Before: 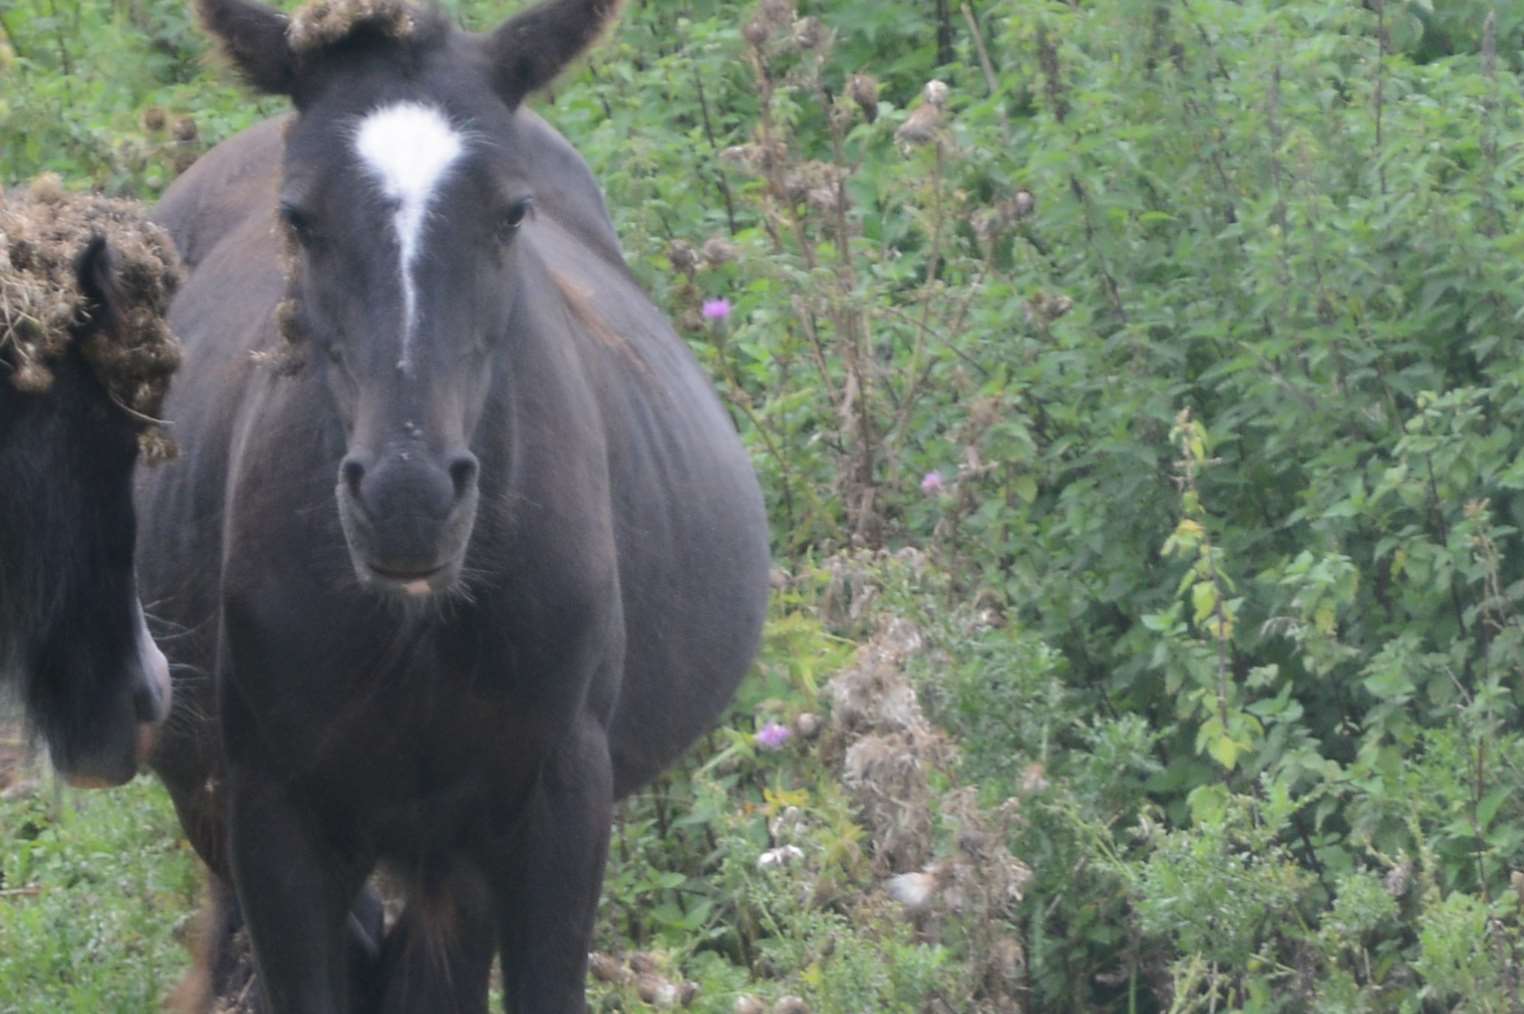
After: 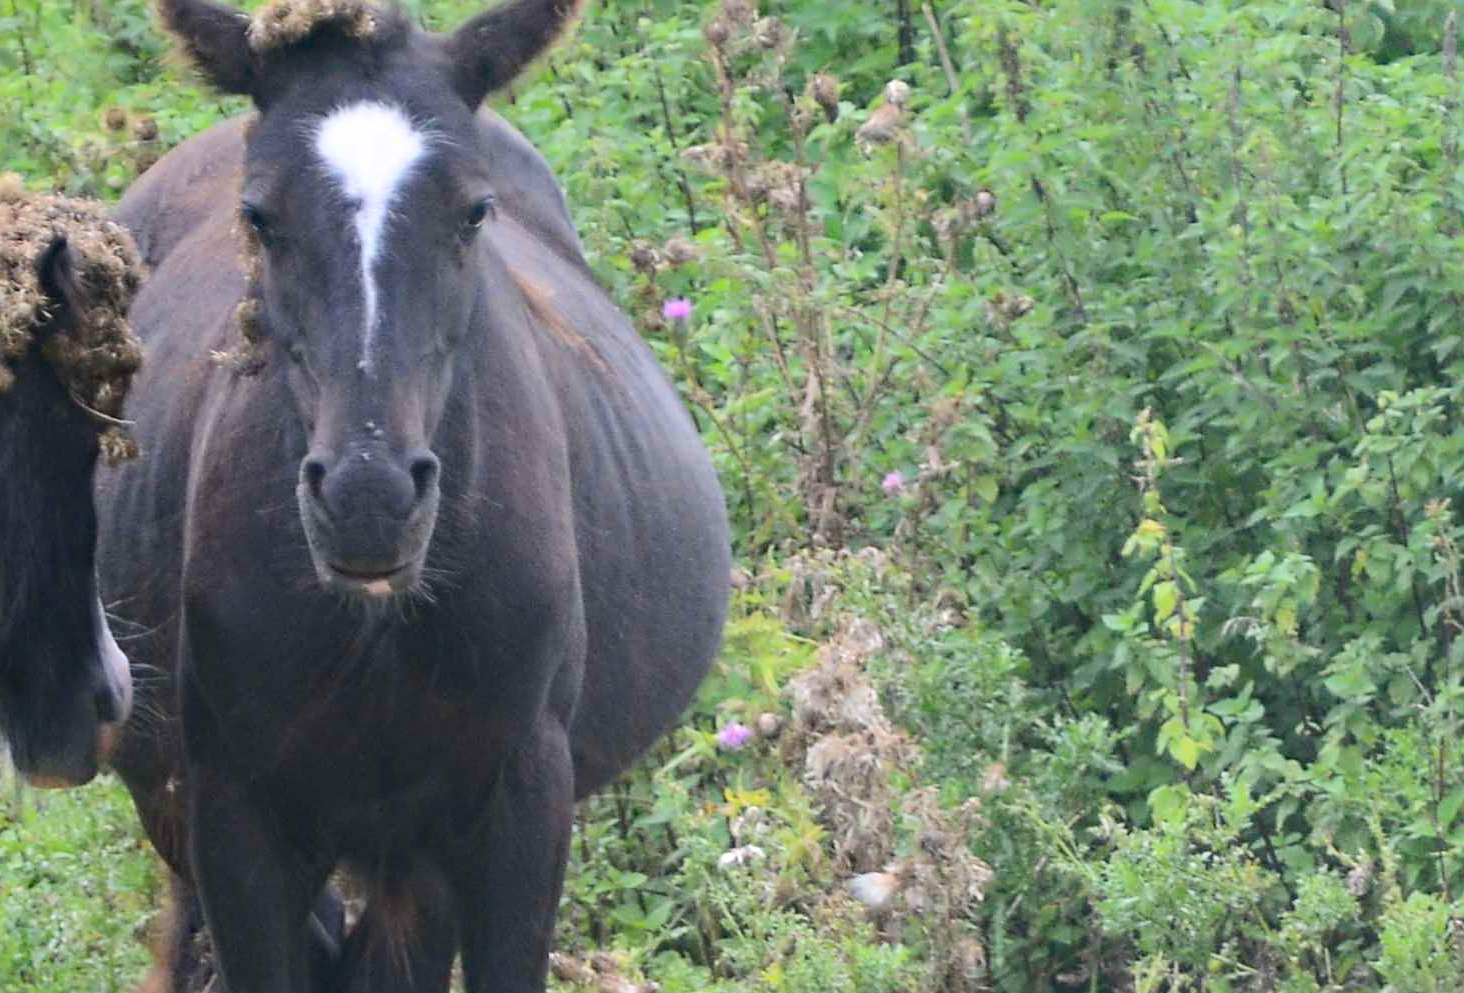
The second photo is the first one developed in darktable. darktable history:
crop and rotate: left 2.563%, right 1.337%, bottom 1.976%
contrast brightness saturation: contrast 0.203, brightness 0.166, saturation 0.22
sharpen: amount 0.496
haze removal: strength 0.285, distance 0.249, adaptive false
